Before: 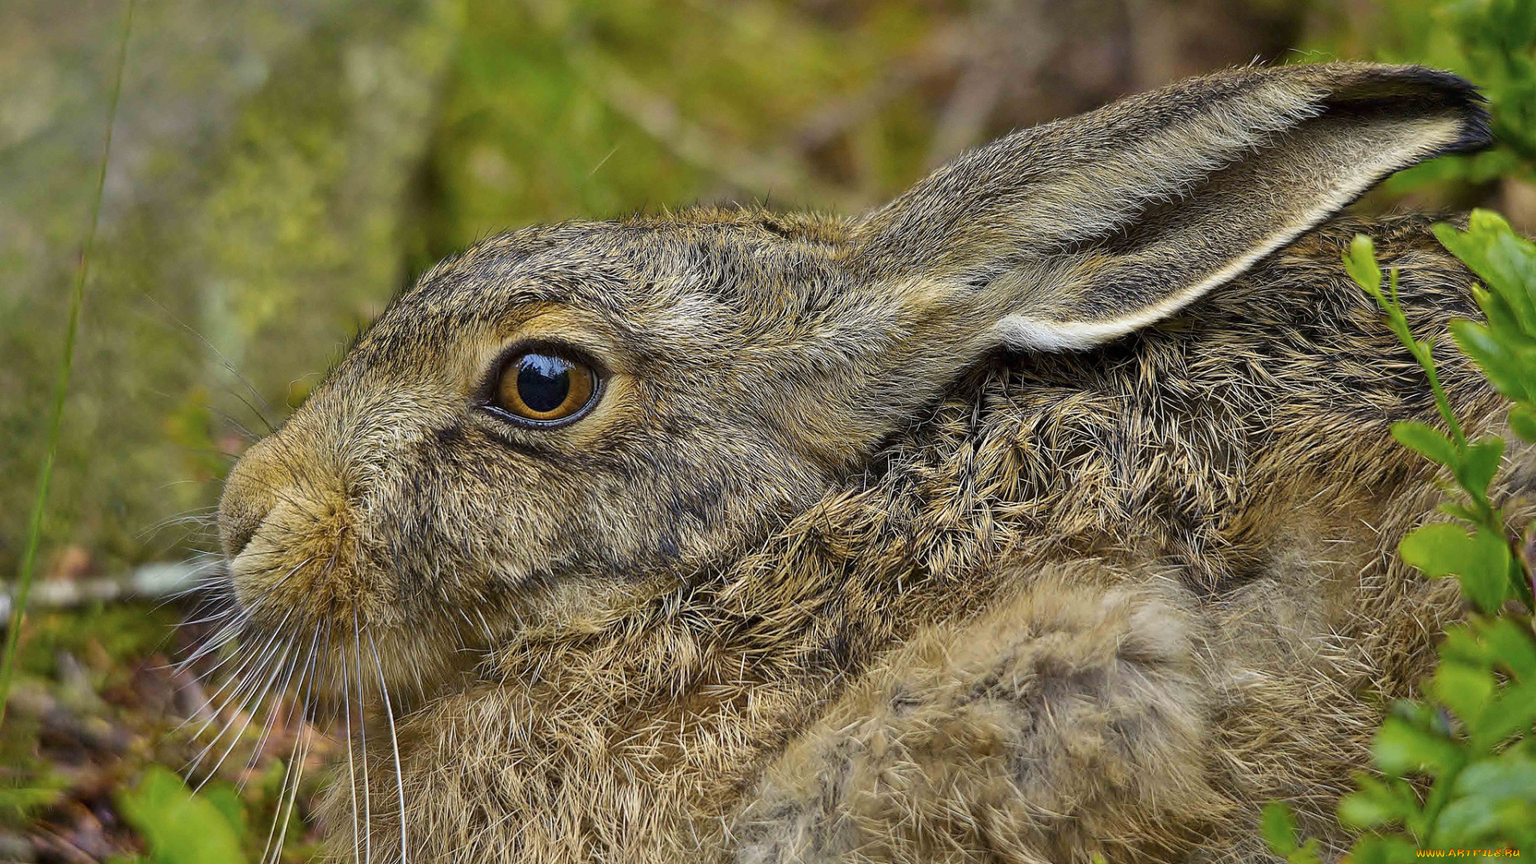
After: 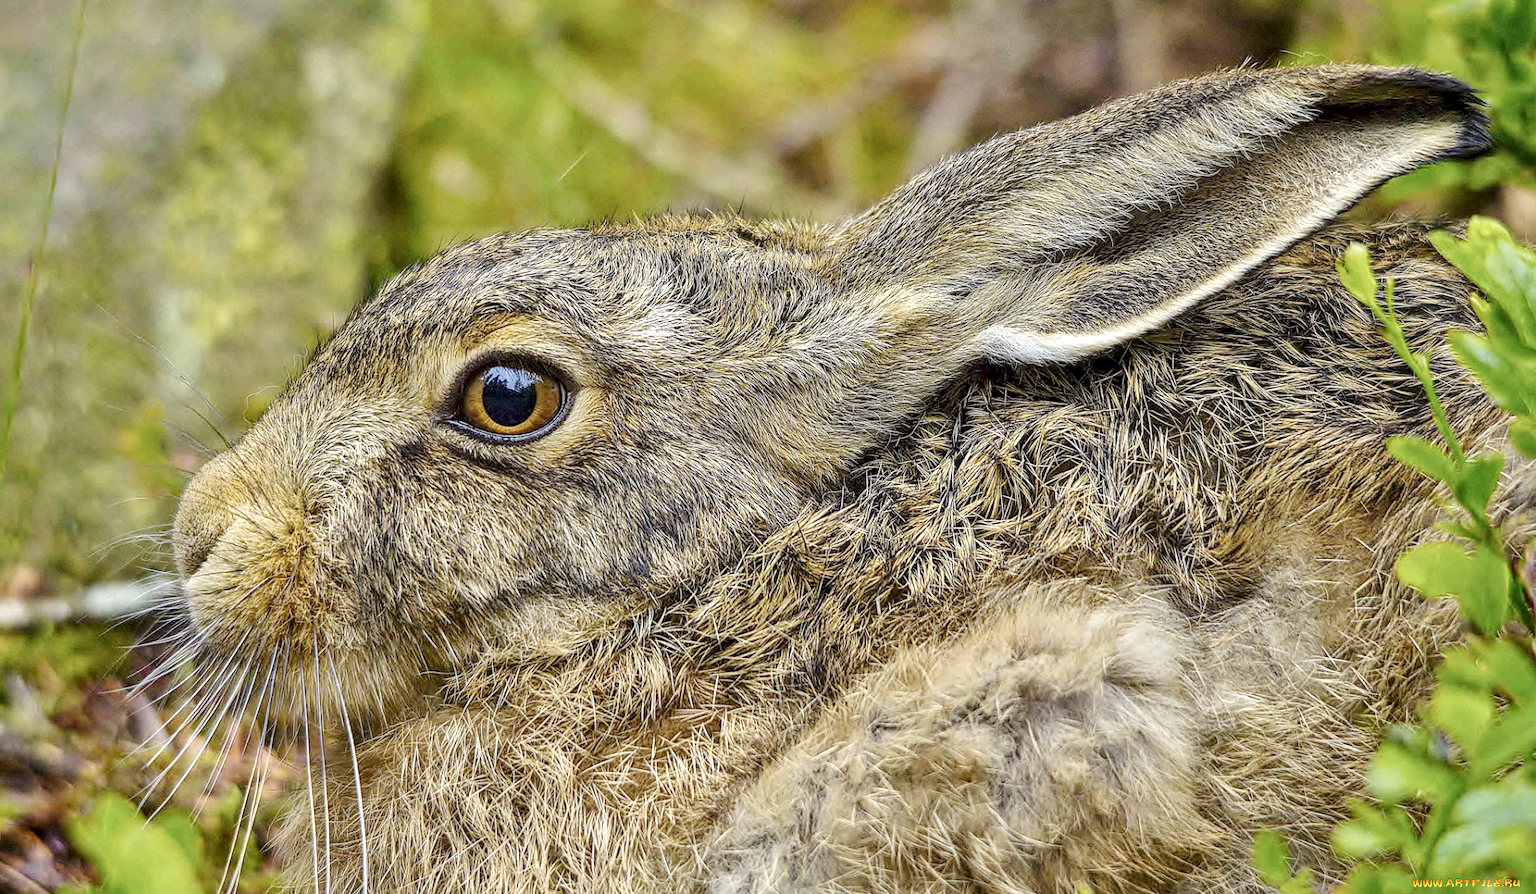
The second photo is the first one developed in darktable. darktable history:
crop and rotate: left 3.371%
base curve: curves: ch0 [(0, 0) (0.158, 0.273) (0.879, 0.895) (1, 1)], preserve colors none
local contrast: detail 142%
exposure: black level correction 0, exposure 0.301 EV, compensate exposure bias true, compensate highlight preservation false
